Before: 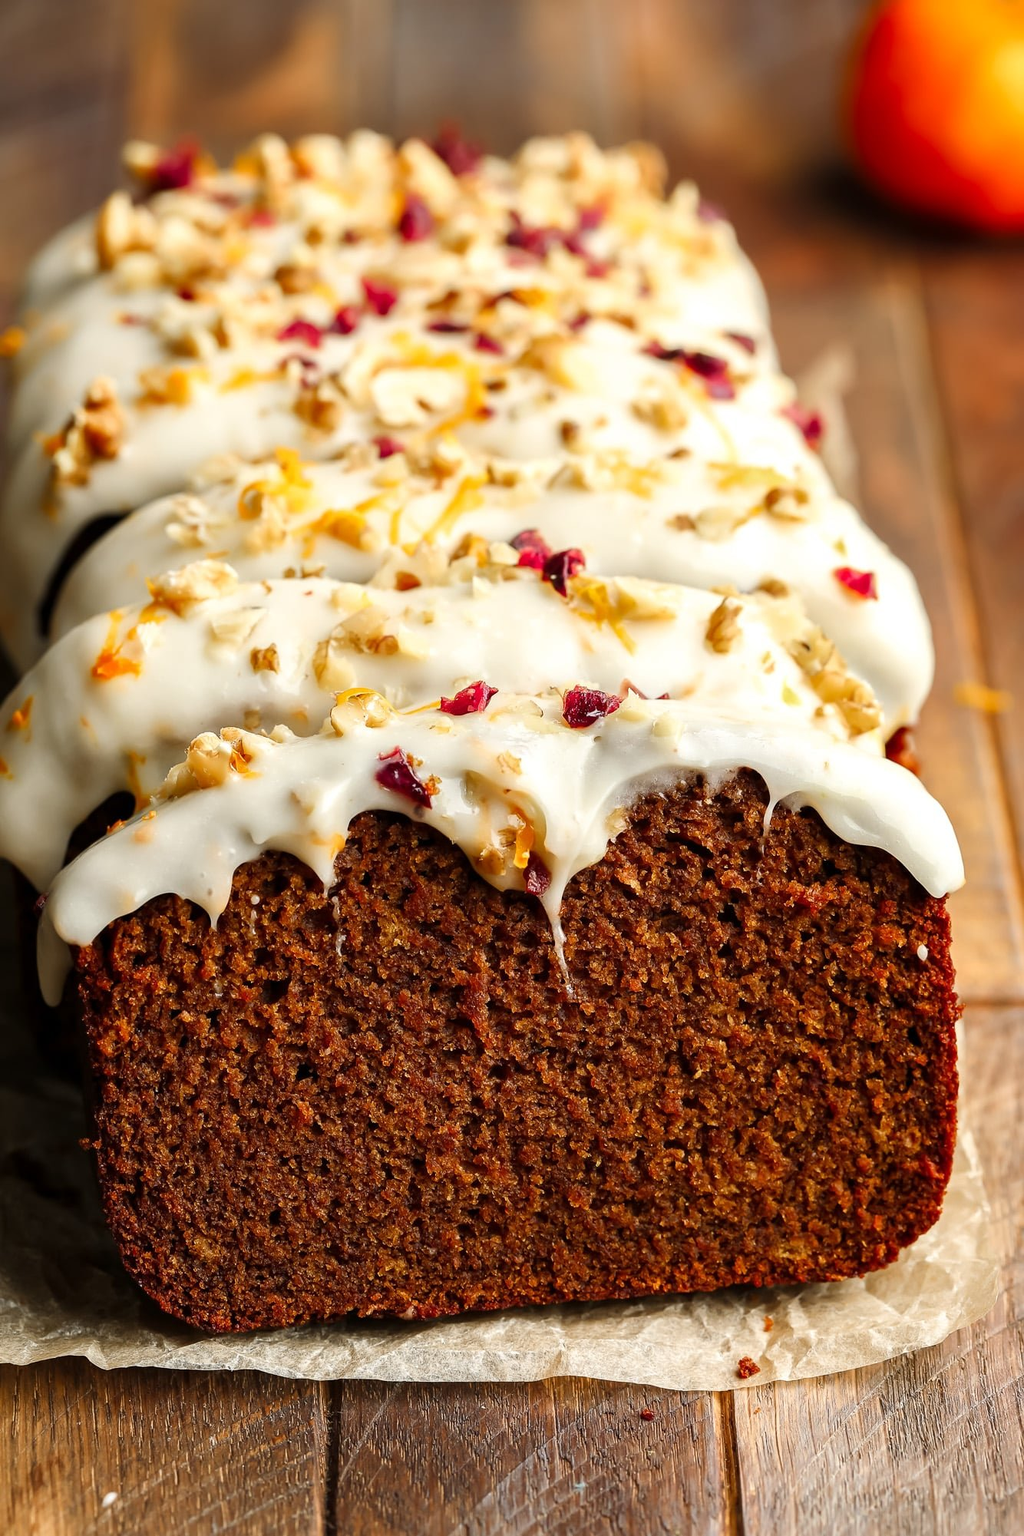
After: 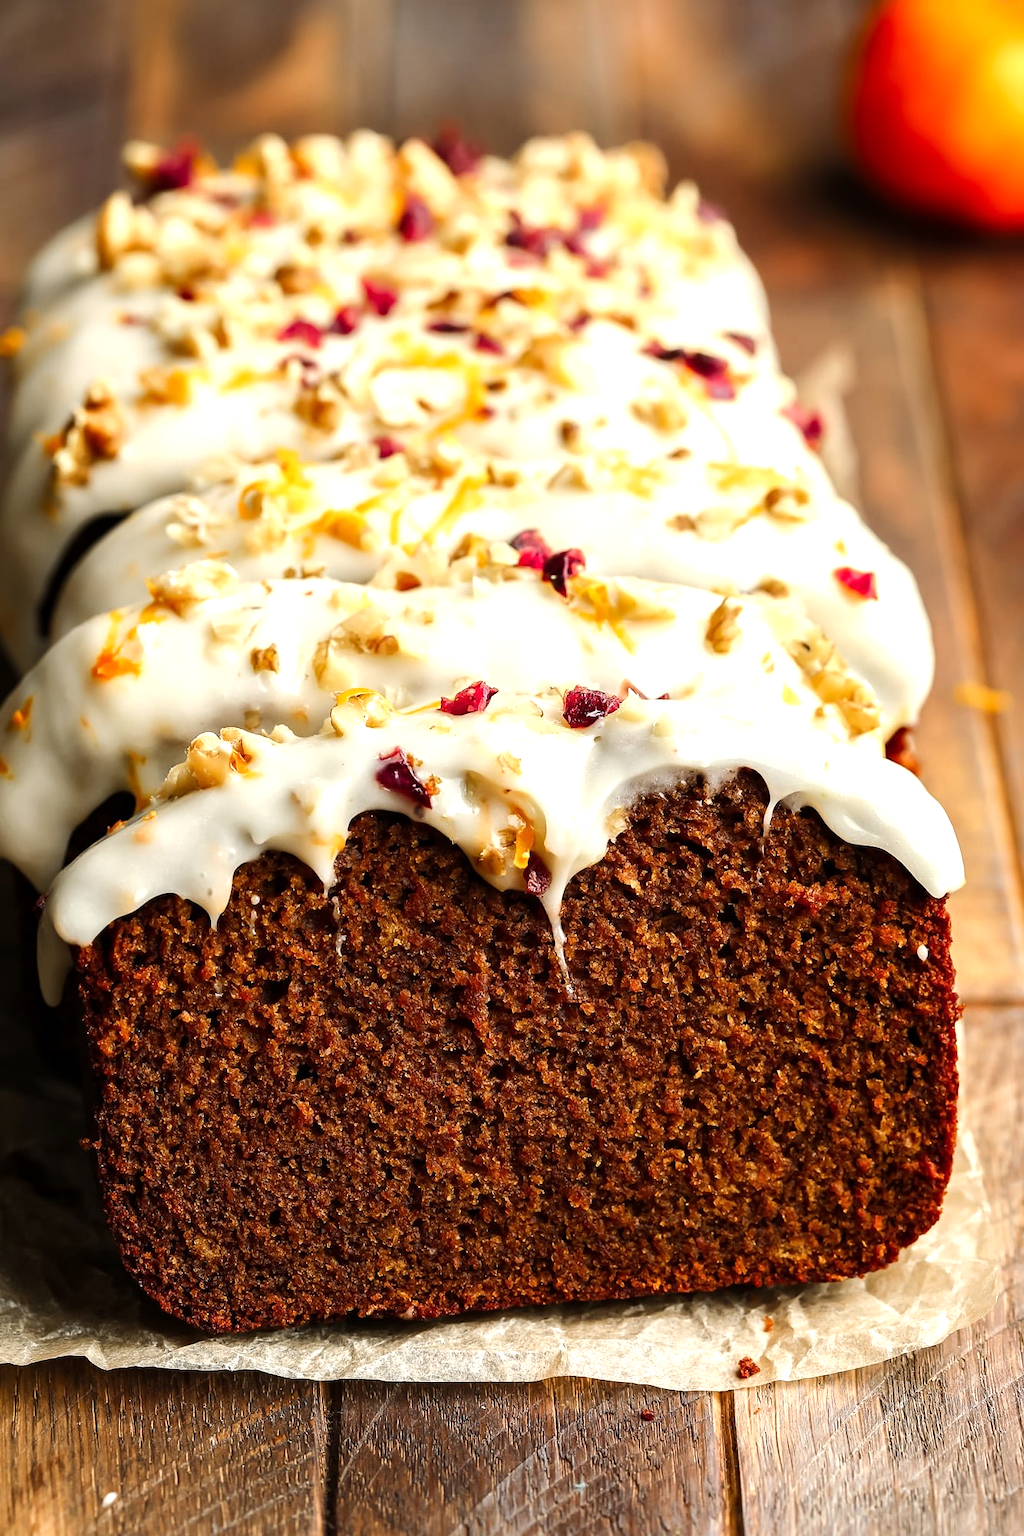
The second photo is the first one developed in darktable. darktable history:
tone equalizer: -8 EV -0.418 EV, -7 EV -0.361 EV, -6 EV -0.36 EV, -5 EV -0.258 EV, -3 EV 0.256 EV, -2 EV 0.31 EV, -1 EV 0.41 EV, +0 EV 0.426 EV, edges refinement/feathering 500, mask exposure compensation -1.57 EV, preserve details no
